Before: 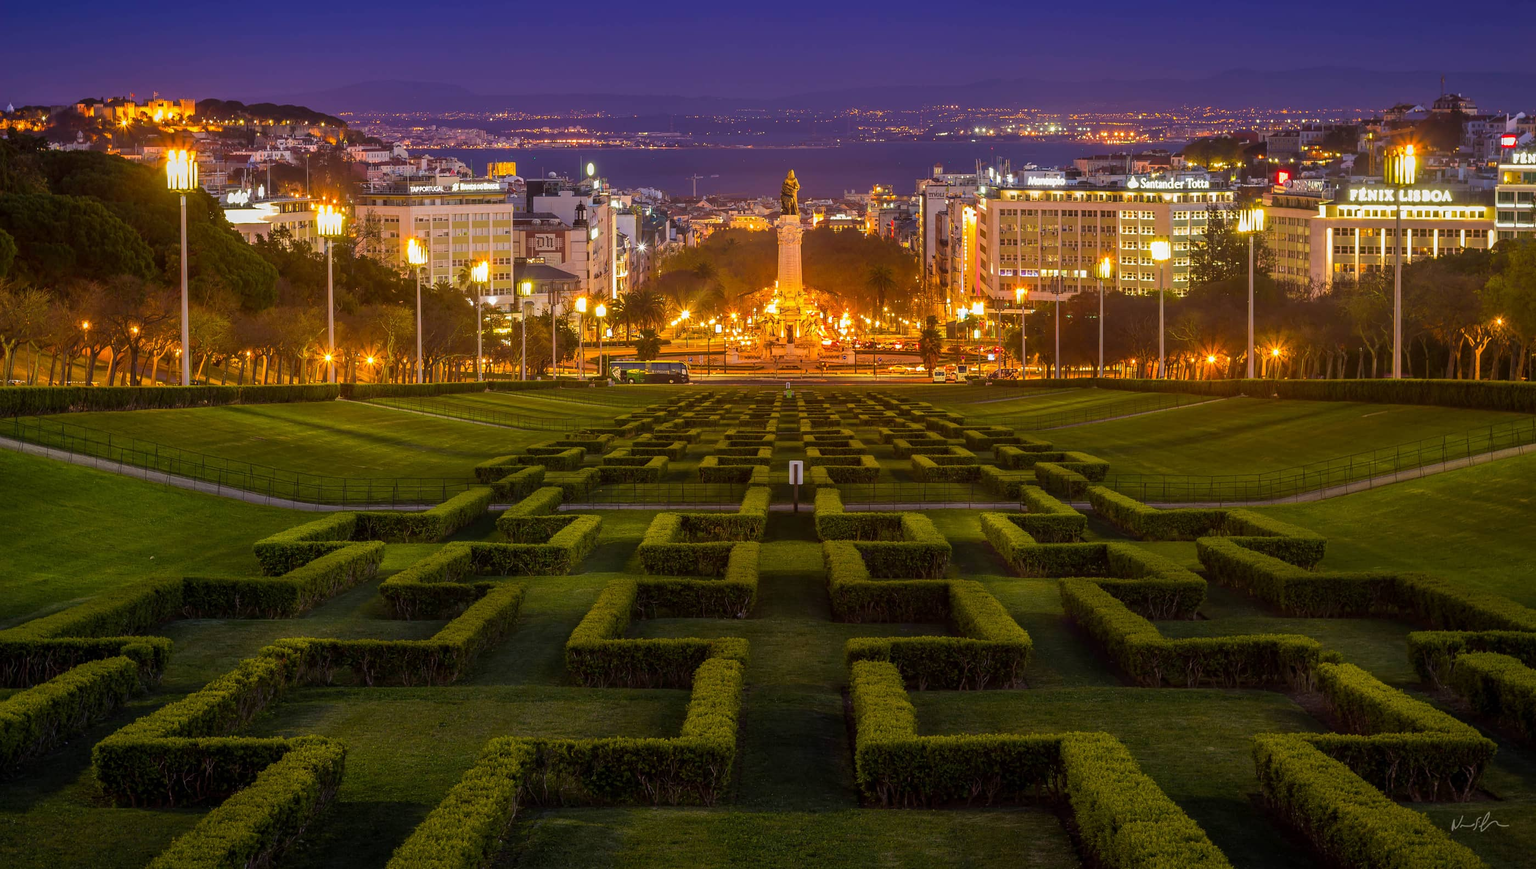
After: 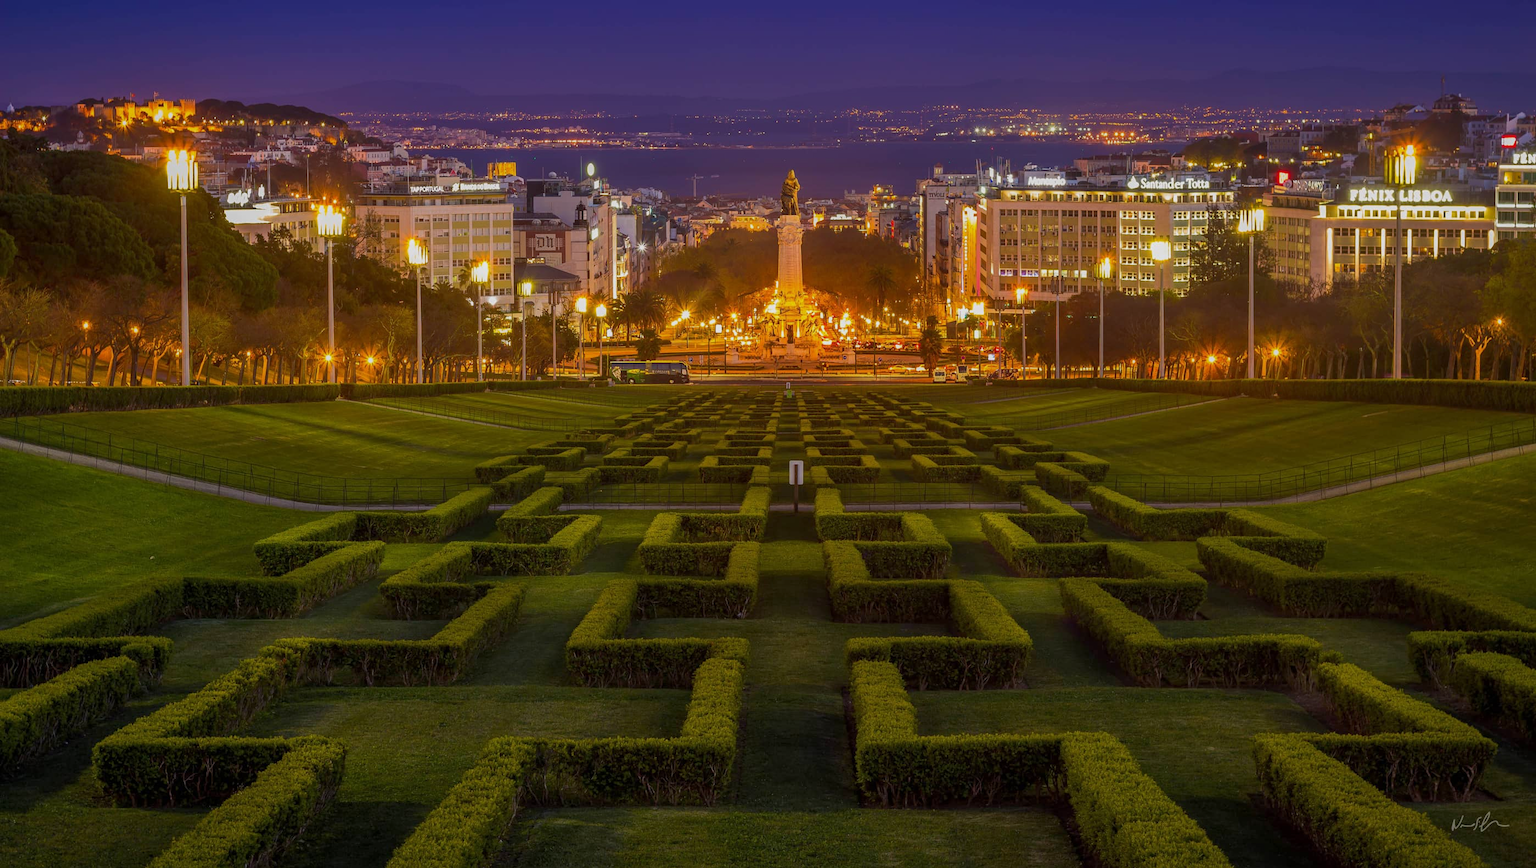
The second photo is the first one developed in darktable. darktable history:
tone equalizer: -8 EV 0.243 EV, -7 EV 0.387 EV, -6 EV 0.449 EV, -5 EV 0.247 EV, -3 EV -0.258 EV, -2 EV -0.42 EV, -1 EV -0.396 EV, +0 EV -0.241 EV
